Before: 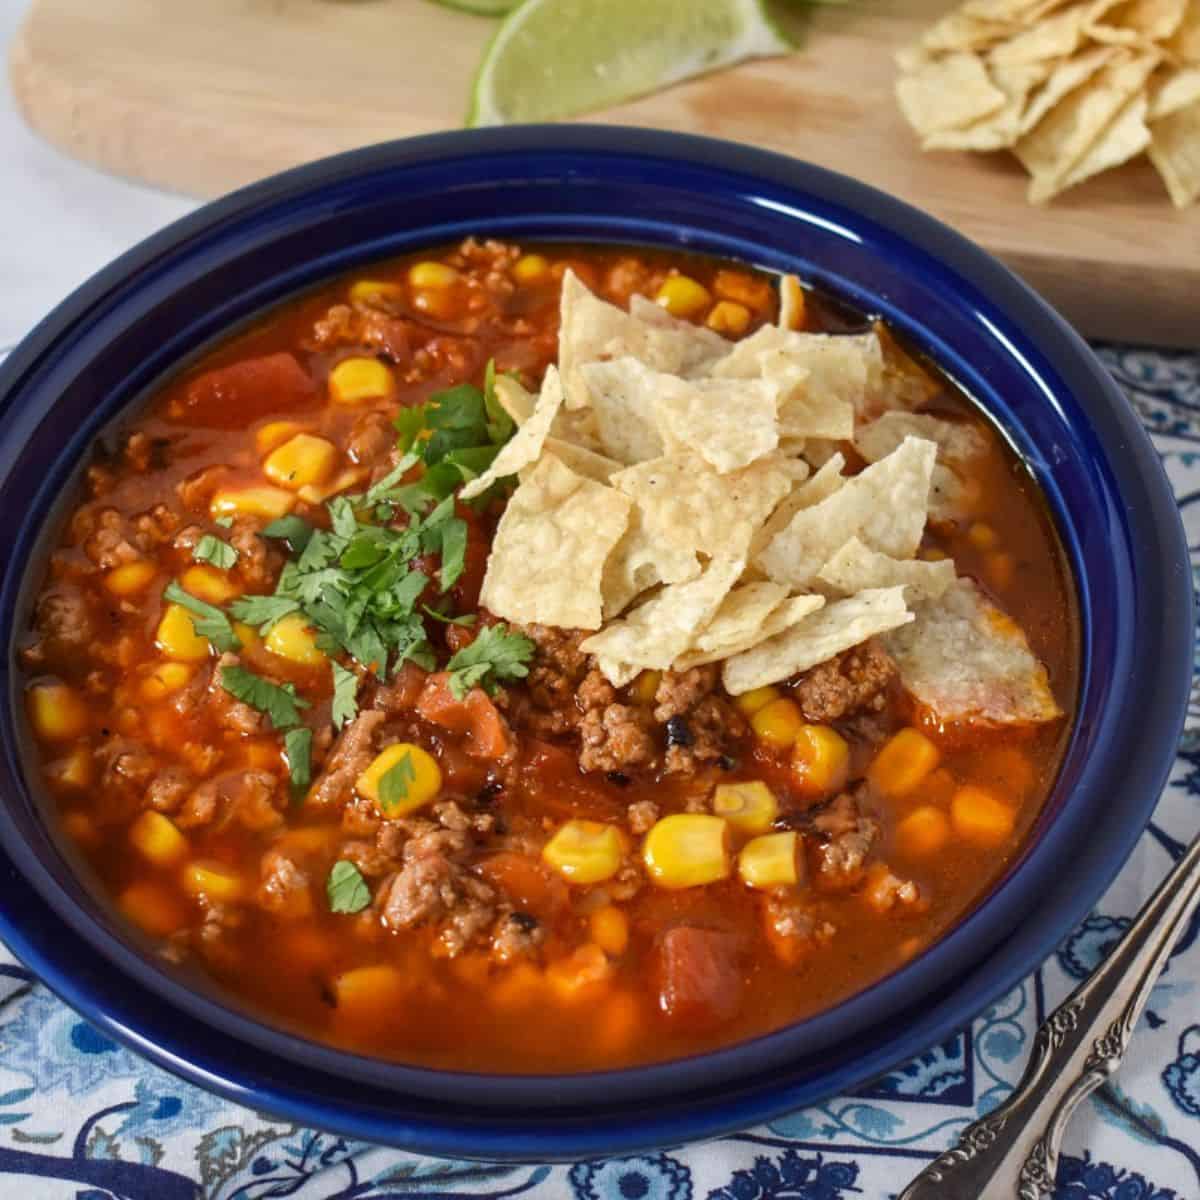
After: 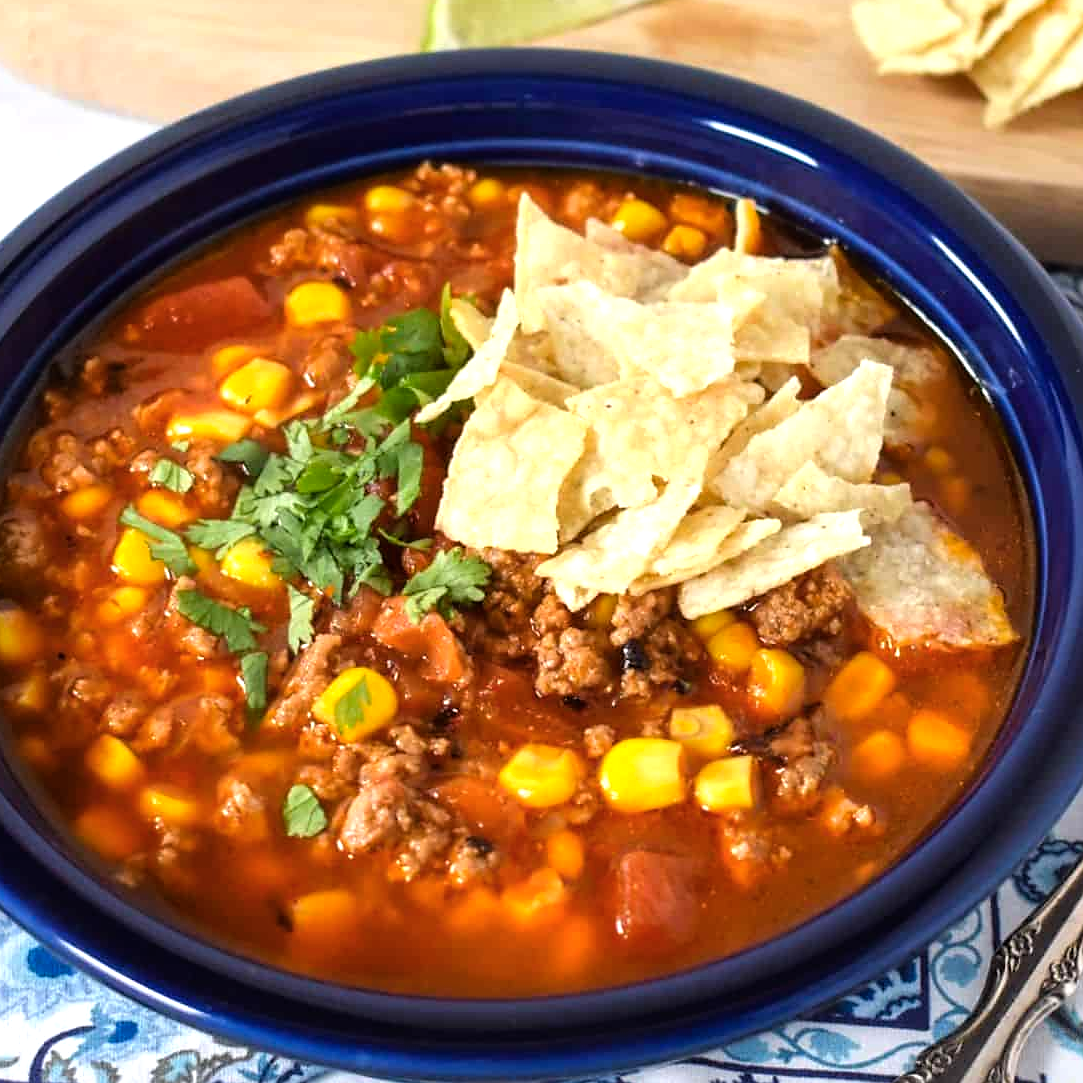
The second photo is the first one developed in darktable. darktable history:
color balance rgb: perceptual saturation grading › global saturation 0.99%, global vibrance 20%
tone equalizer: -8 EV -0.753 EV, -7 EV -0.686 EV, -6 EV -0.614 EV, -5 EV -0.404 EV, -3 EV 0.399 EV, -2 EV 0.6 EV, -1 EV 0.679 EV, +0 EV 0.738 EV
sharpen: radius 1.45, amount 0.392, threshold 1.362
crop: left 3.716%, top 6.404%, right 6.022%, bottom 3.325%
